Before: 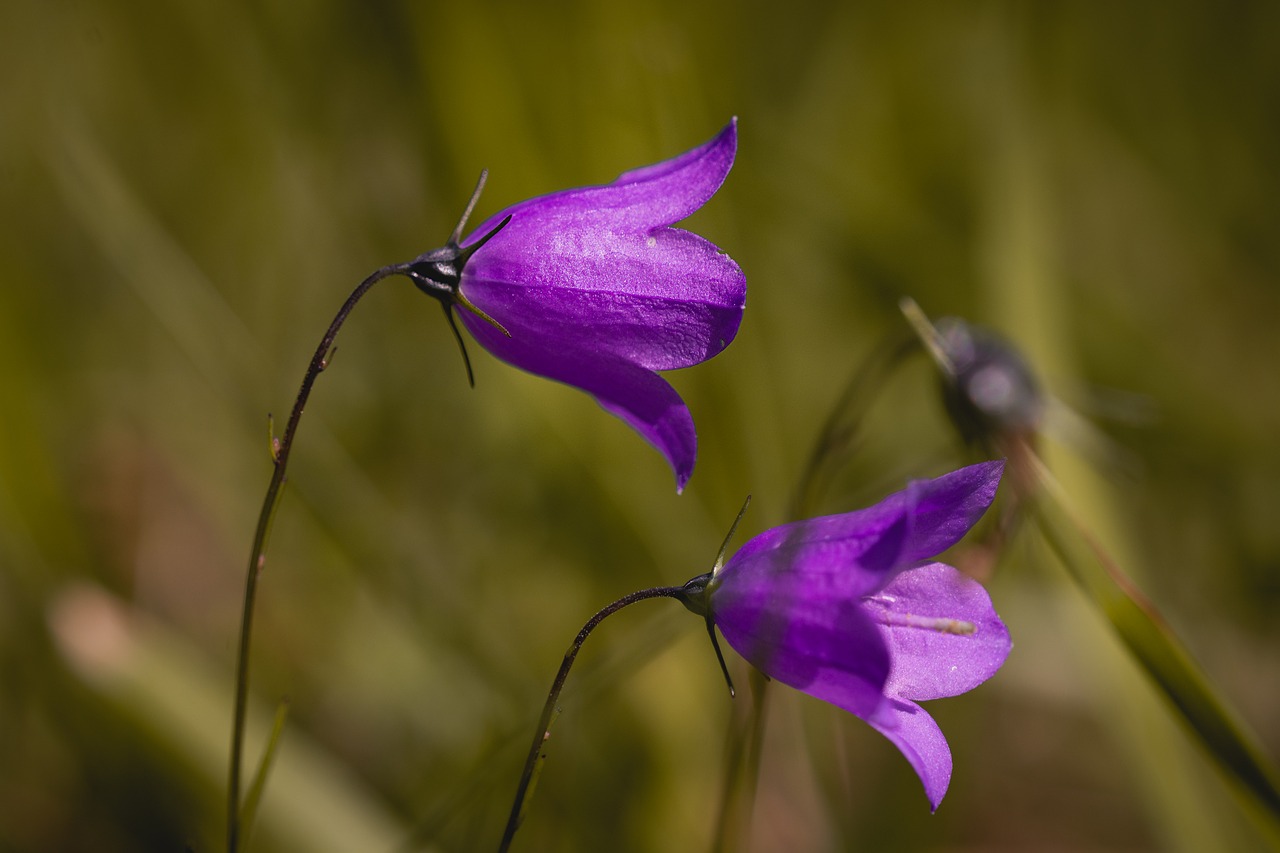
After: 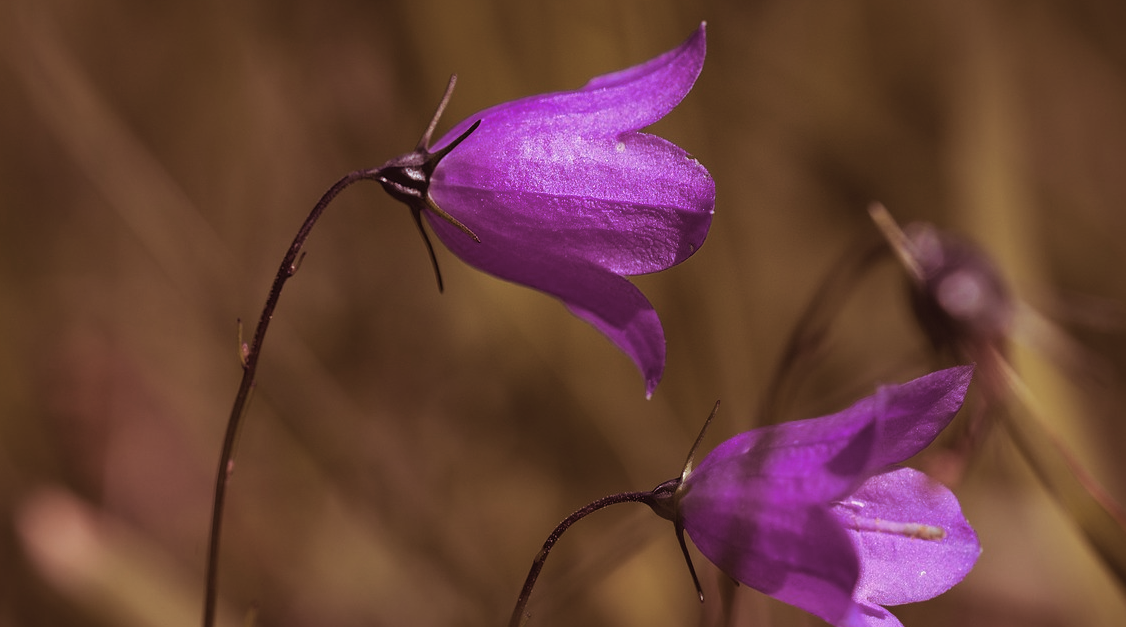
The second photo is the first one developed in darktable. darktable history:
crop and rotate: left 2.425%, top 11.305%, right 9.6%, bottom 15.08%
split-toning: on, module defaults
